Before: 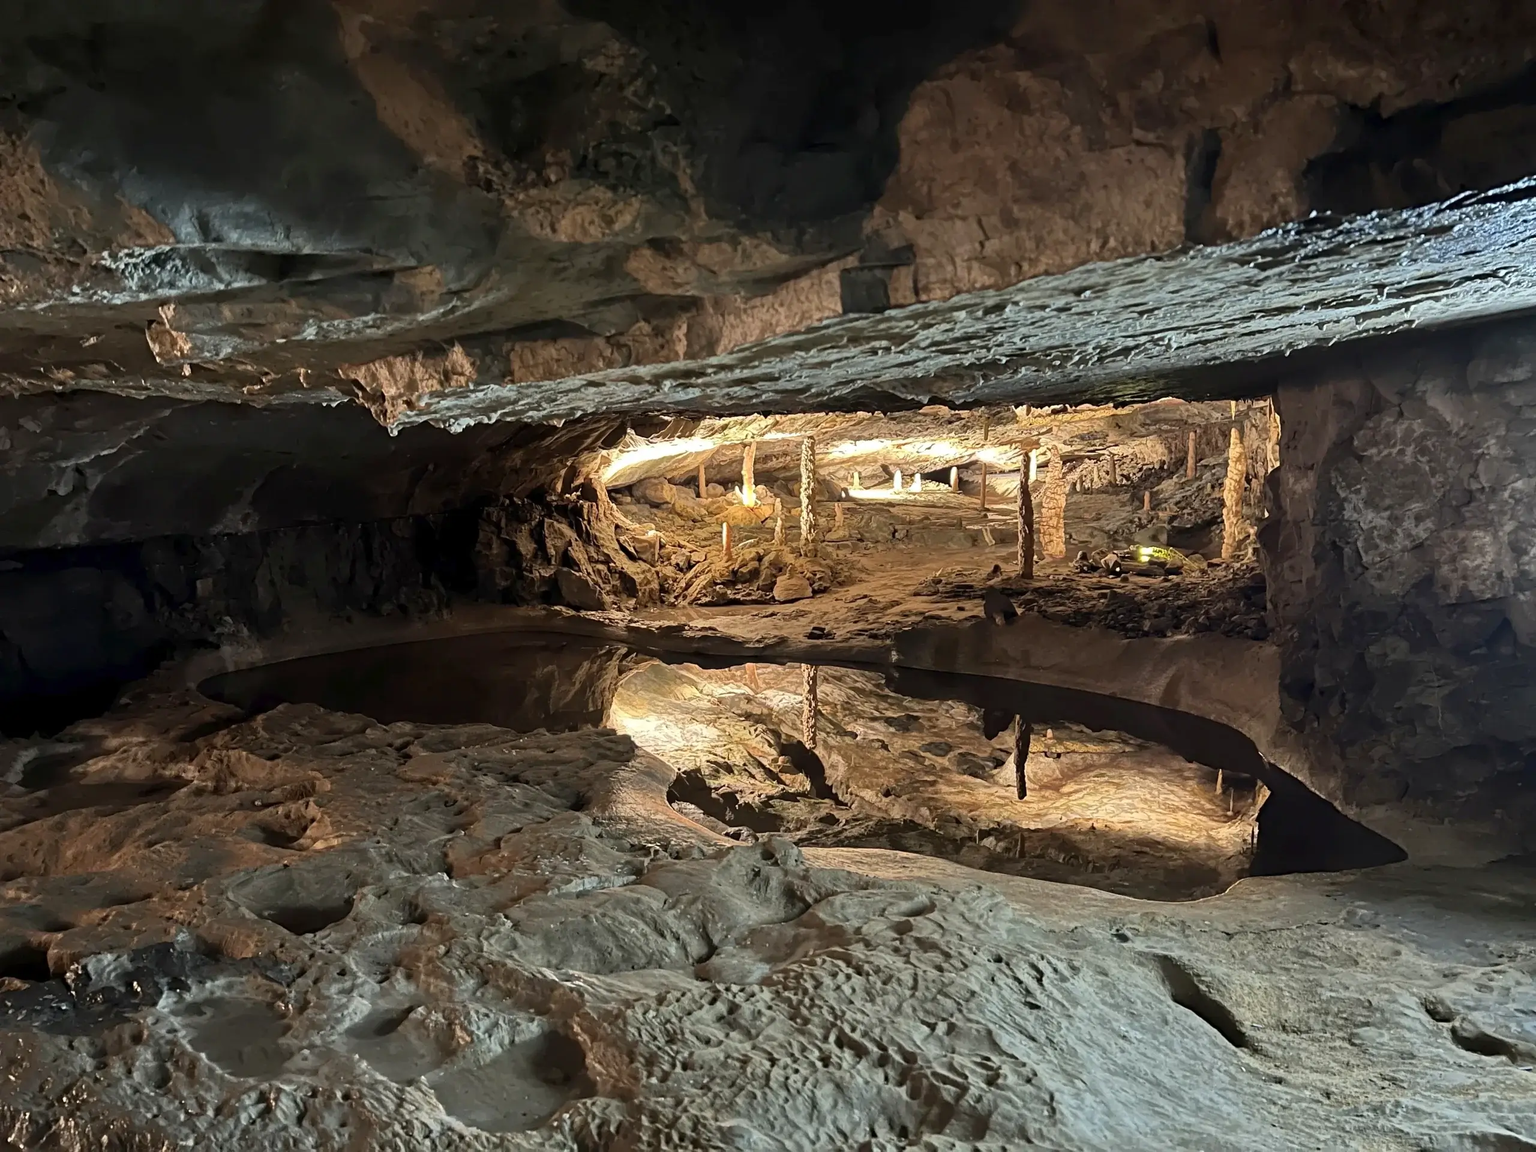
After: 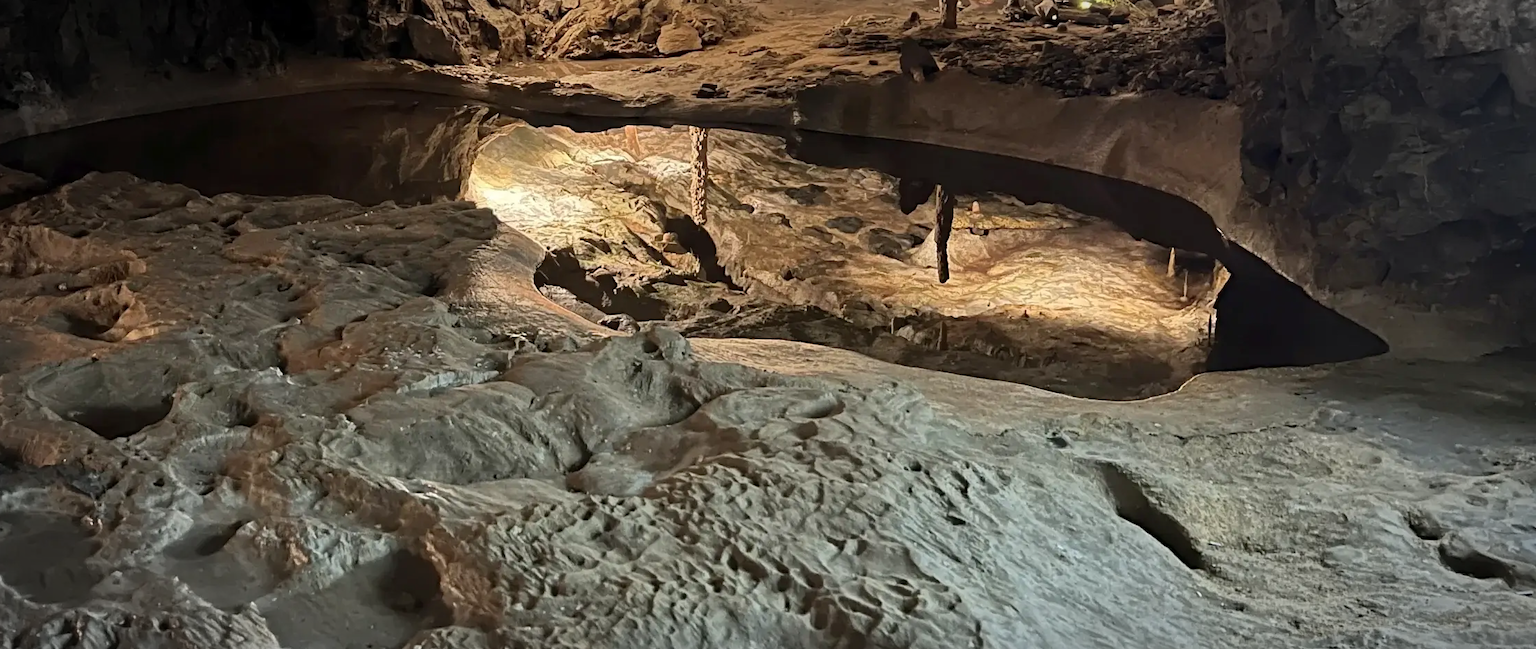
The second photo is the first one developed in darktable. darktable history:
crop and rotate: left 13.306%, top 48.129%, bottom 2.928%
vignetting: fall-off start 87%, automatic ratio true
